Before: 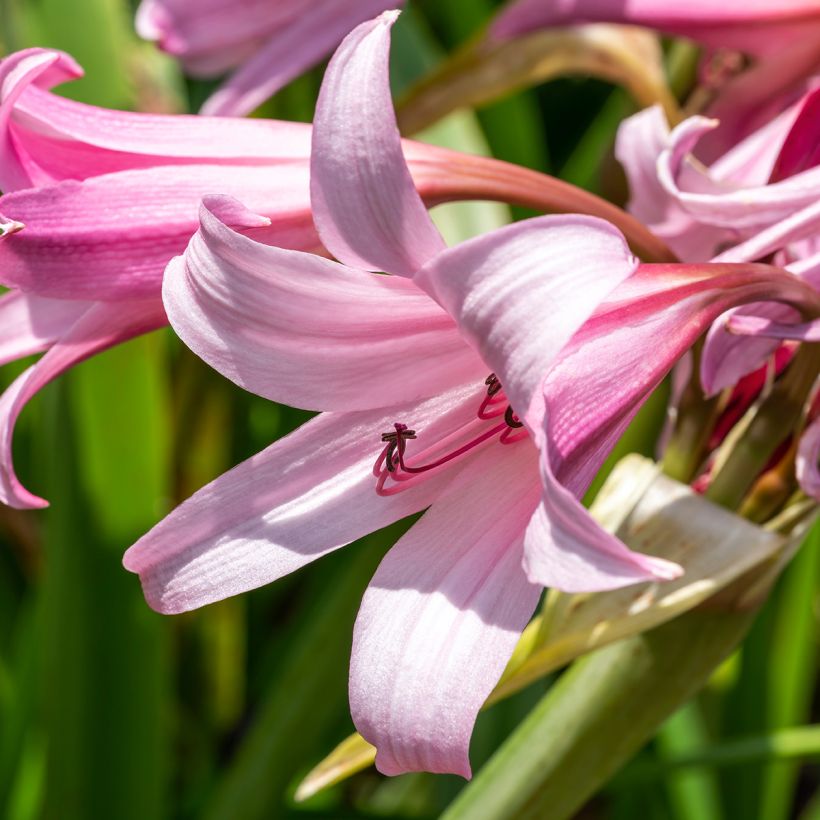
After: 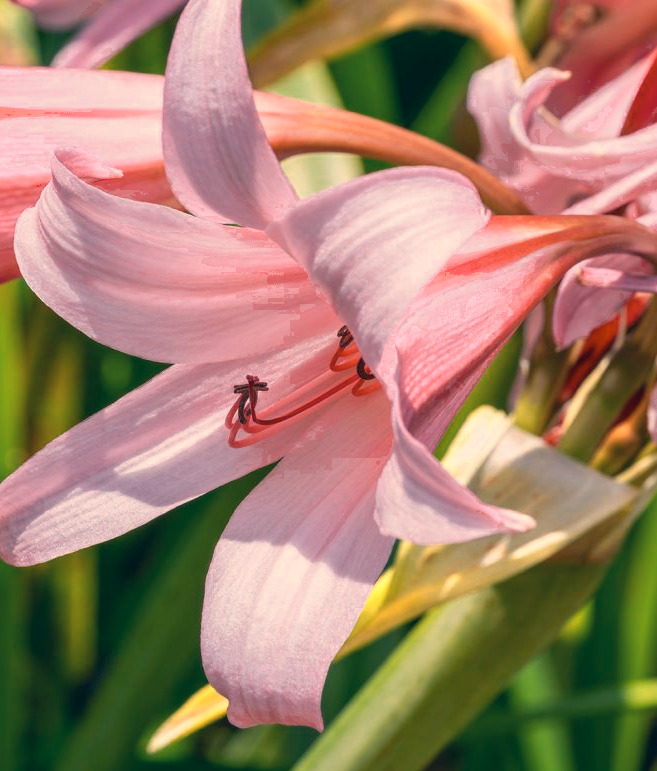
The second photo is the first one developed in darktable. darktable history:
crop and rotate: left 18.158%, top 5.912%, right 1.684%
color balance rgb: global offset › hue 168.81°, perceptual saturation grading › global saturation 11.405%, contrast -19.787%
color zones: curves: ch0 [(0.018, 0.548) (0.197, 0.654) (0.425, 0.447) (0.605, 0.658) (0.732, 0.579)]; ch1 [(0.105, 0.531) (0.224, 0.531) (0.386, 0.39) (0.618, 0.456) (0.732, 0.456) (0.956, 0.421)]; ch2 [(0.039, 0.583) (0.215, 0.465) (0.399, 0.544) (0.465, 0.548) (0.614, 0.447) (0.724, 0.43) (0.882, 0.623) (0.956, 0.632)]
exposure: compensate highlight preservation false
color correction: highlights a* 10.33, highlights b* 14.04, shadows a* -9.82, shadows b* -14.99
